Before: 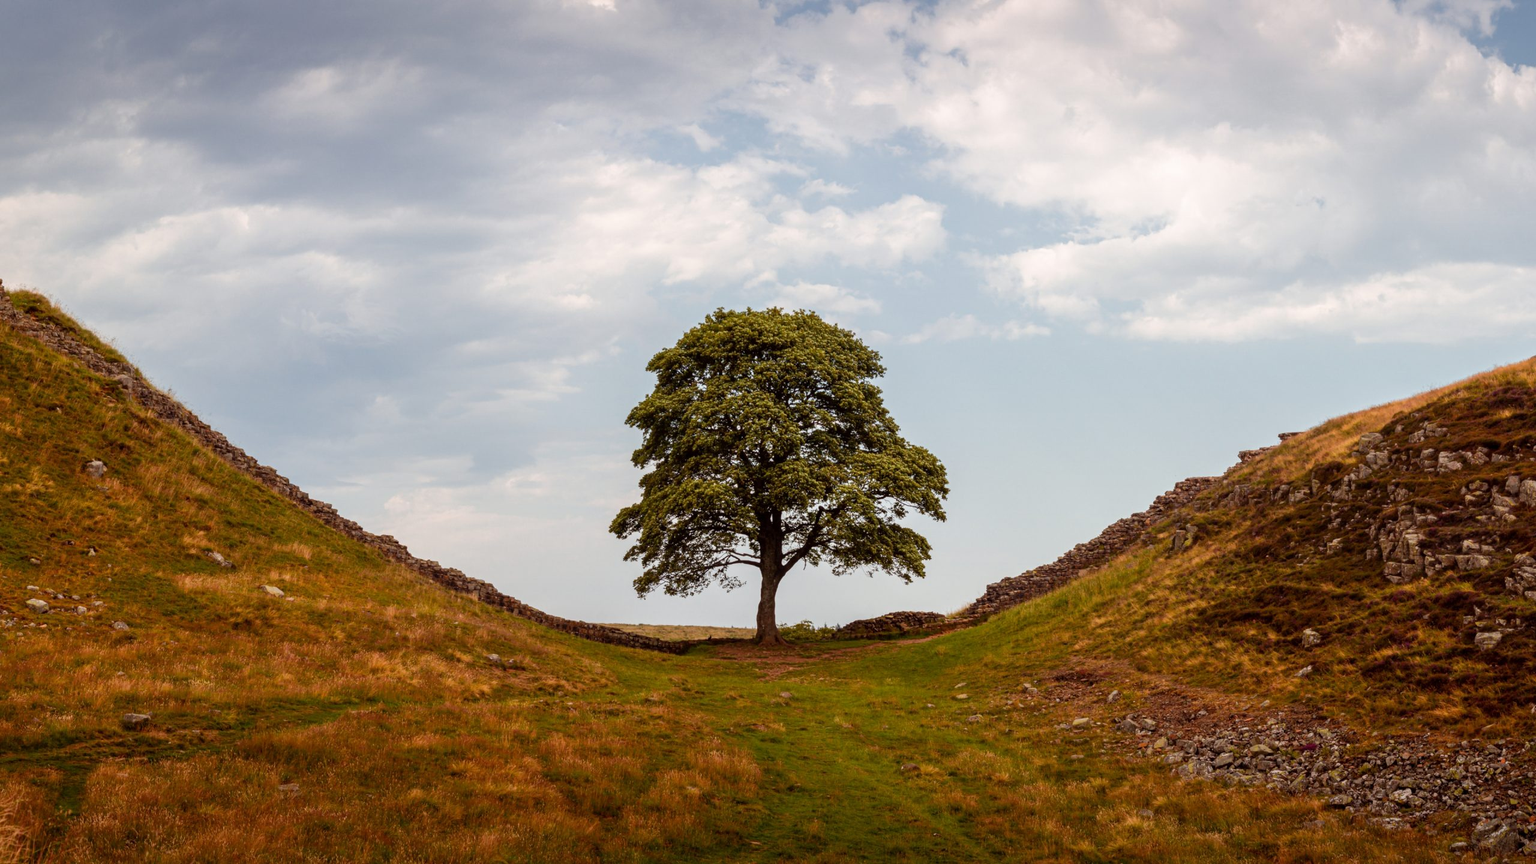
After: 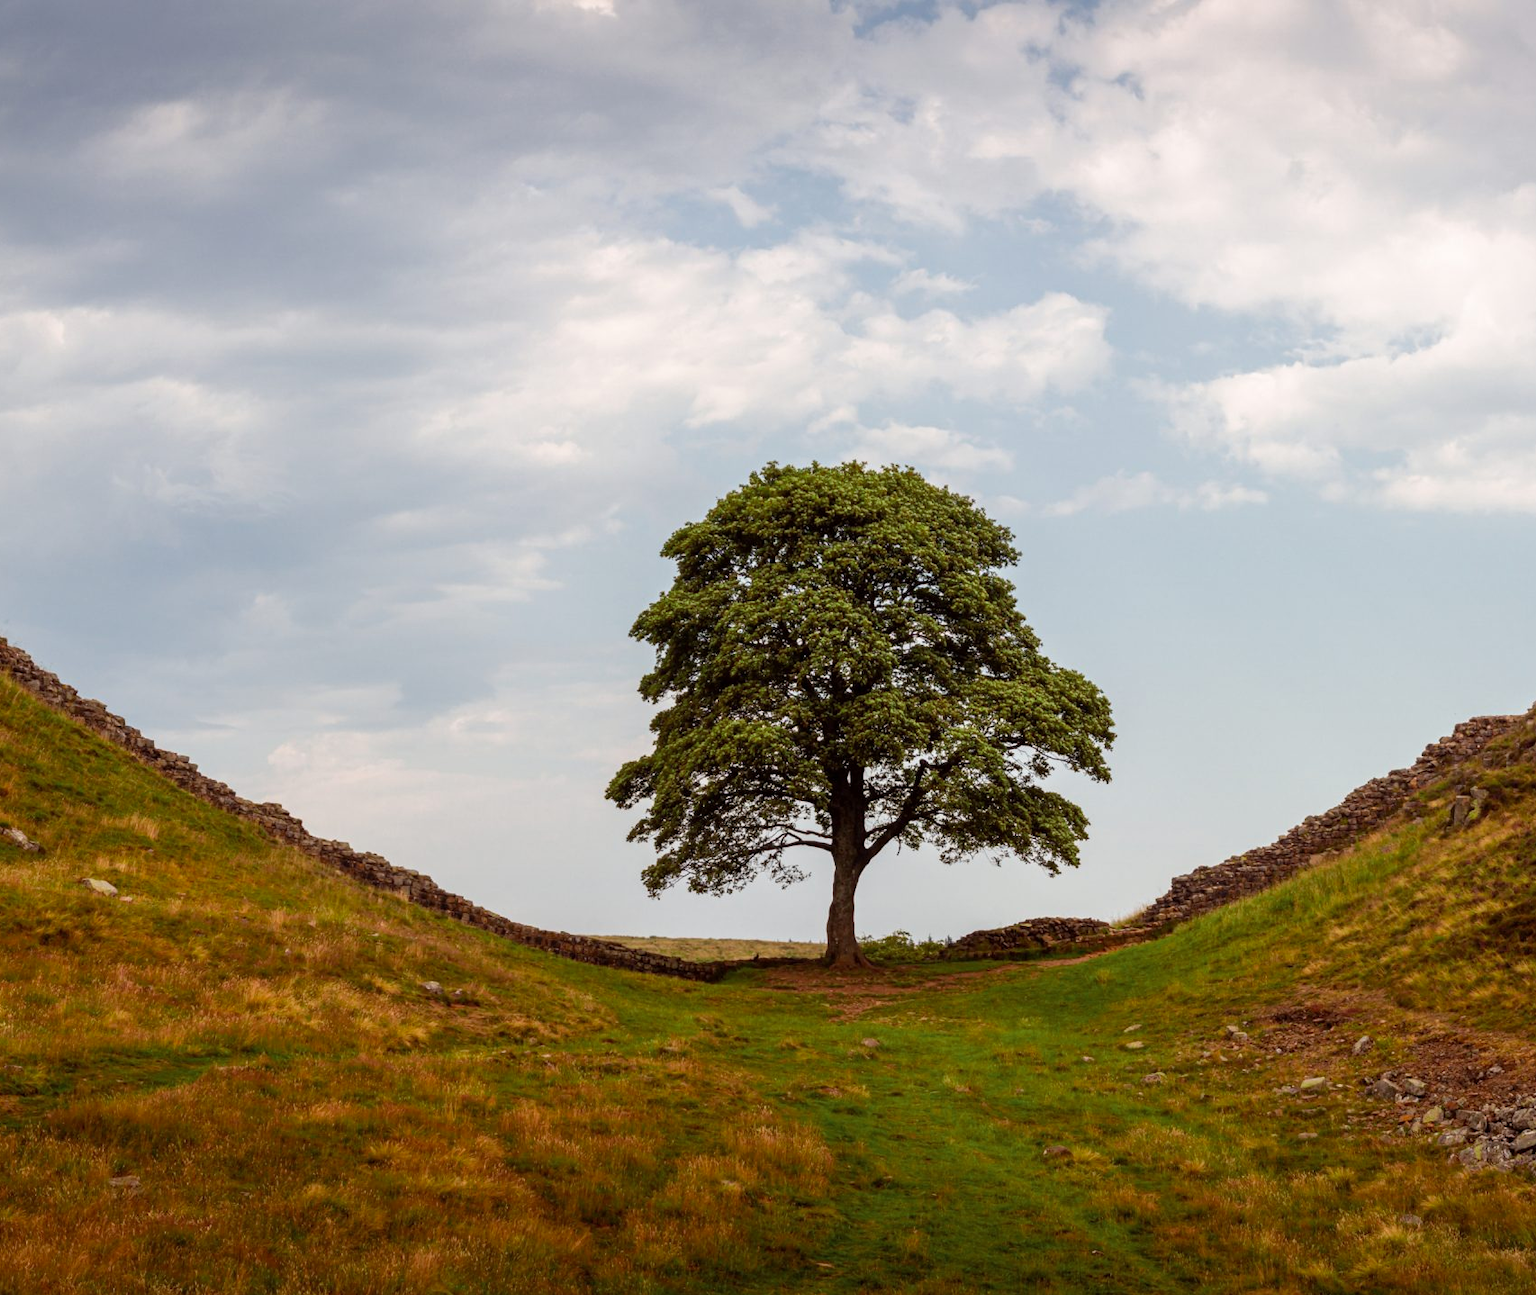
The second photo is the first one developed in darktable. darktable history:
color zones: curves: ch2 [(0, 0.5) (0.143, 0.517) (0.286, 0.571) (0.429, 0.522) (0.571, 0.5) (0.714, 0.5) (0.857, 0.5) (1, 0.5)]
crop and rotate: left 13.409%, right 19.924%
